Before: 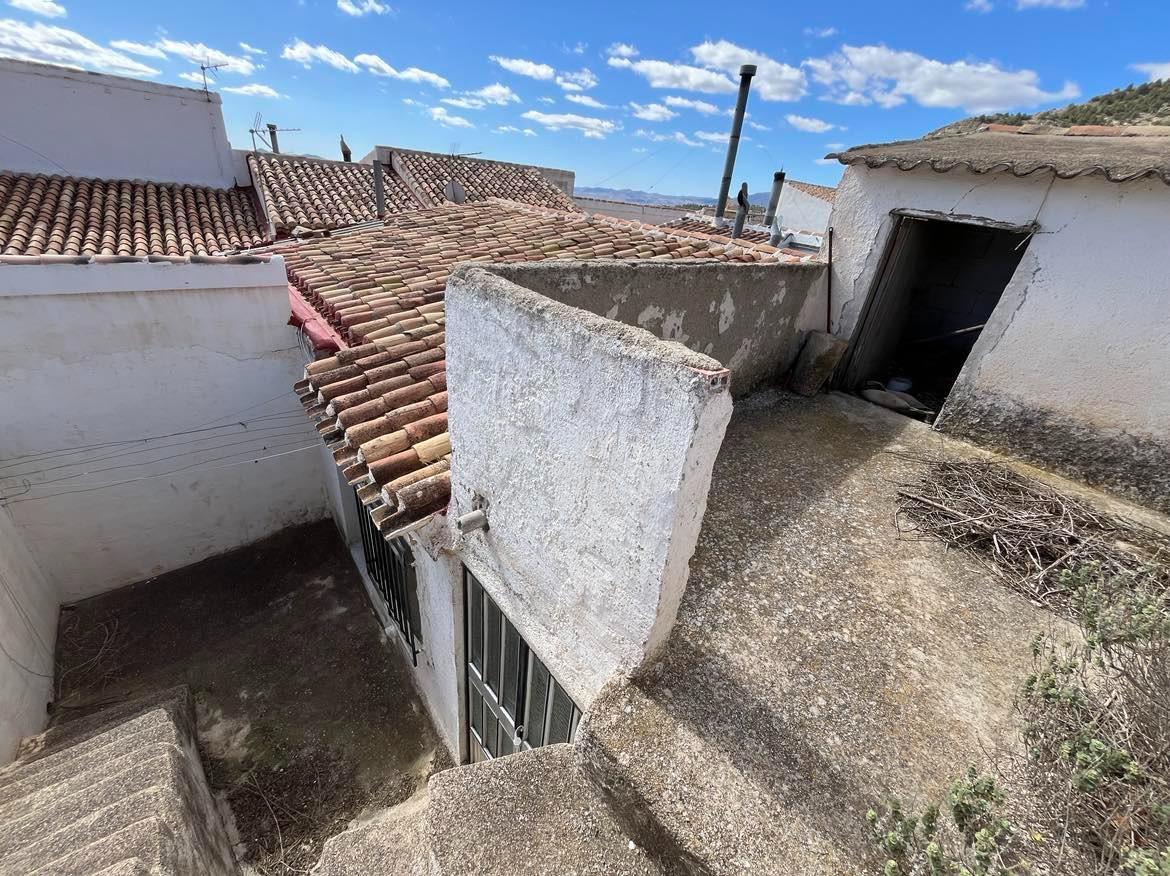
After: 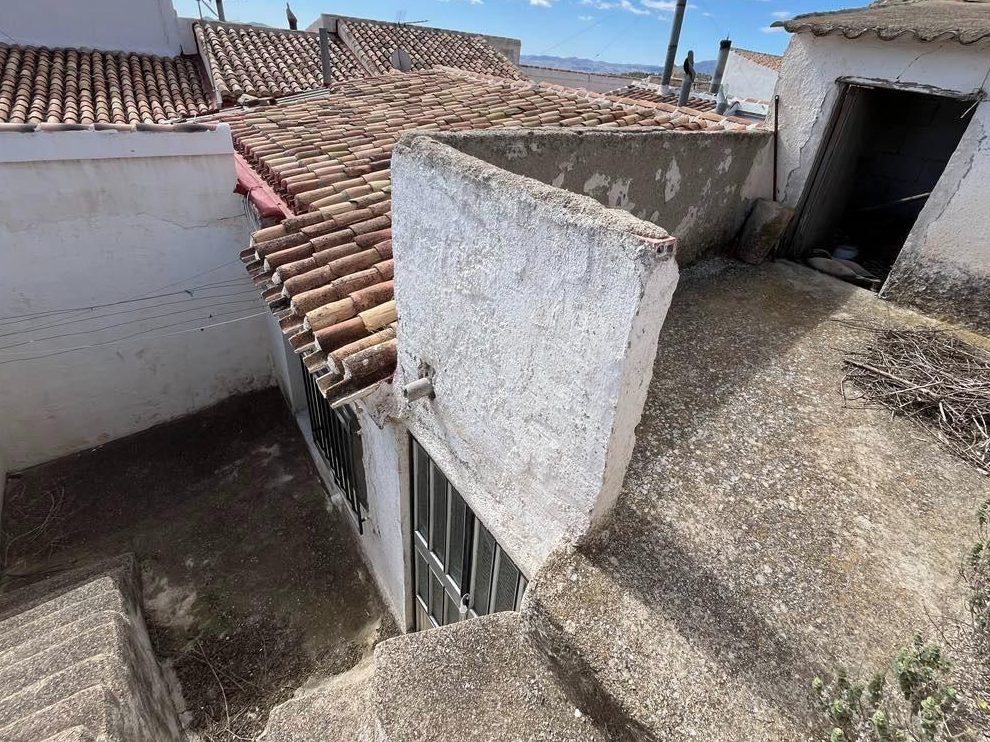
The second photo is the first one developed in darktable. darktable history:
crop and rotate: left 4.658%, top 15.259%, right 10.682%
contrast brightness saturation: saturation -0.066
